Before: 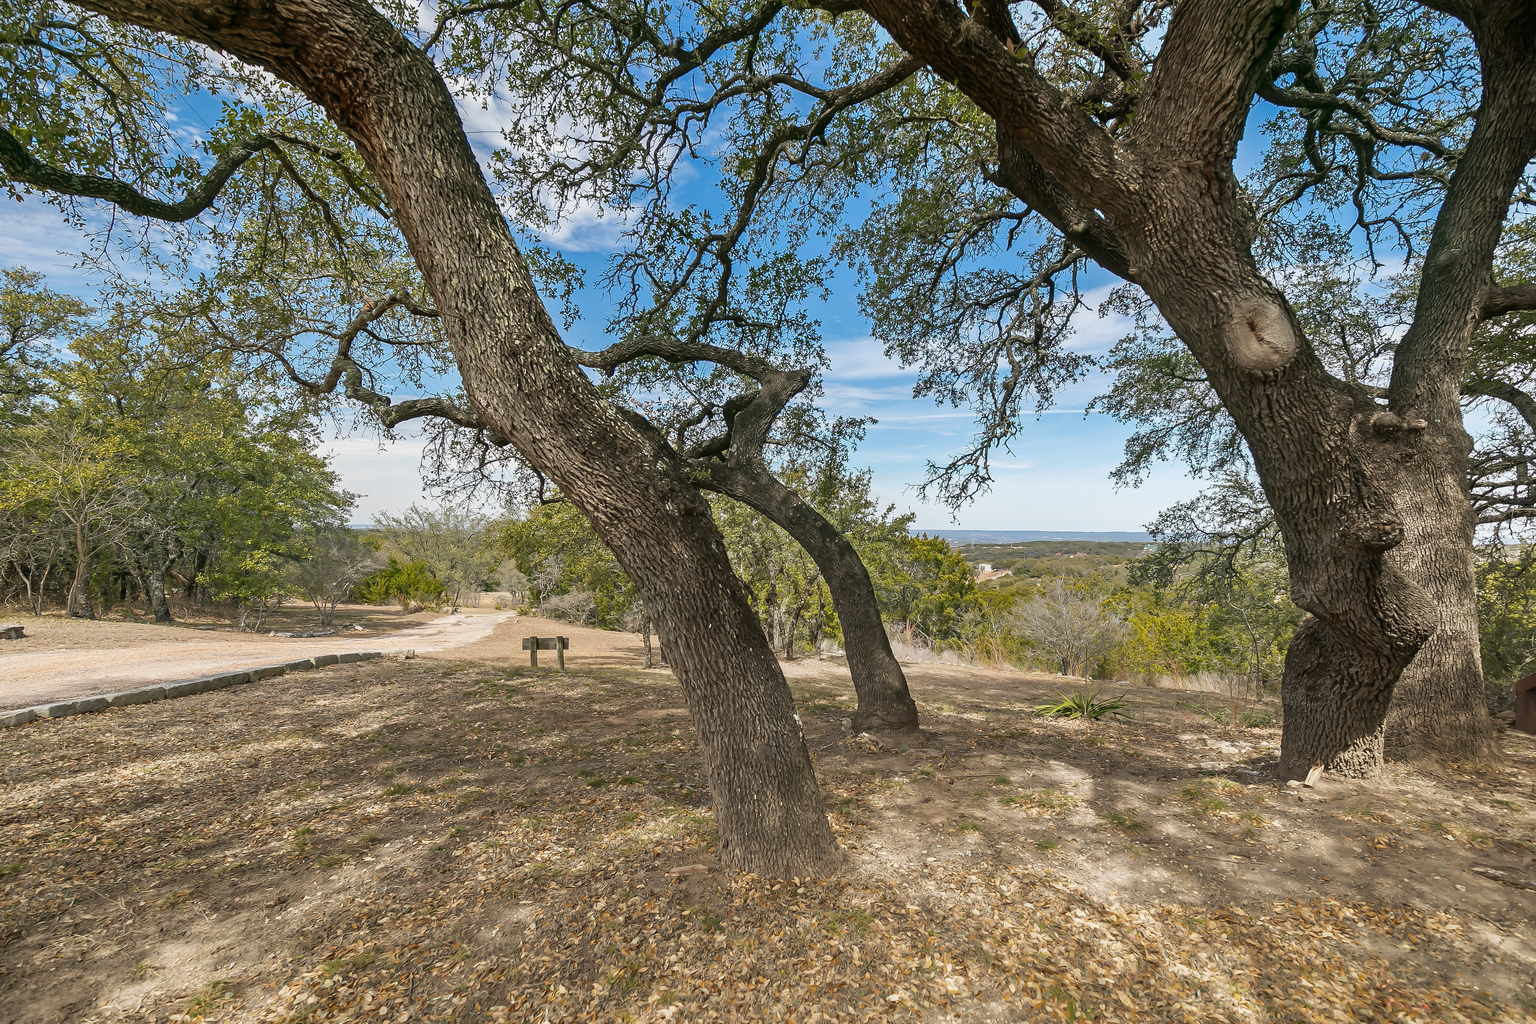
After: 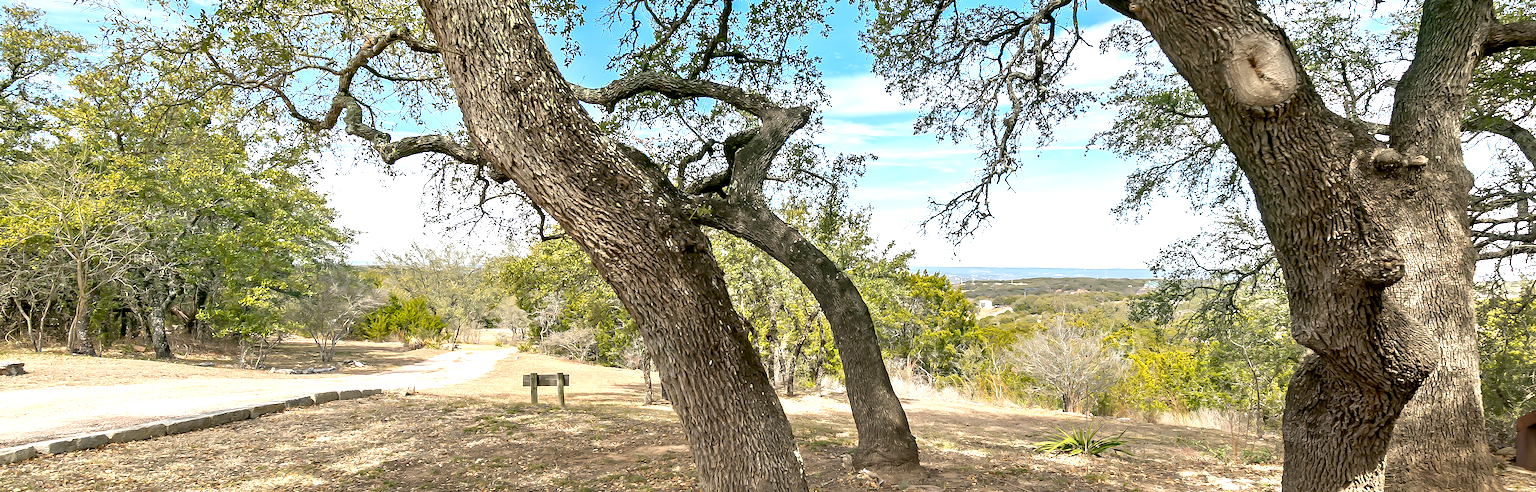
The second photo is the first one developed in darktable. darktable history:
crop and rotate: top 25.802%, bottom 26.099%
exposure: black level correction 0.008, exposure 0.989 EV, compensate highlight preservation false
